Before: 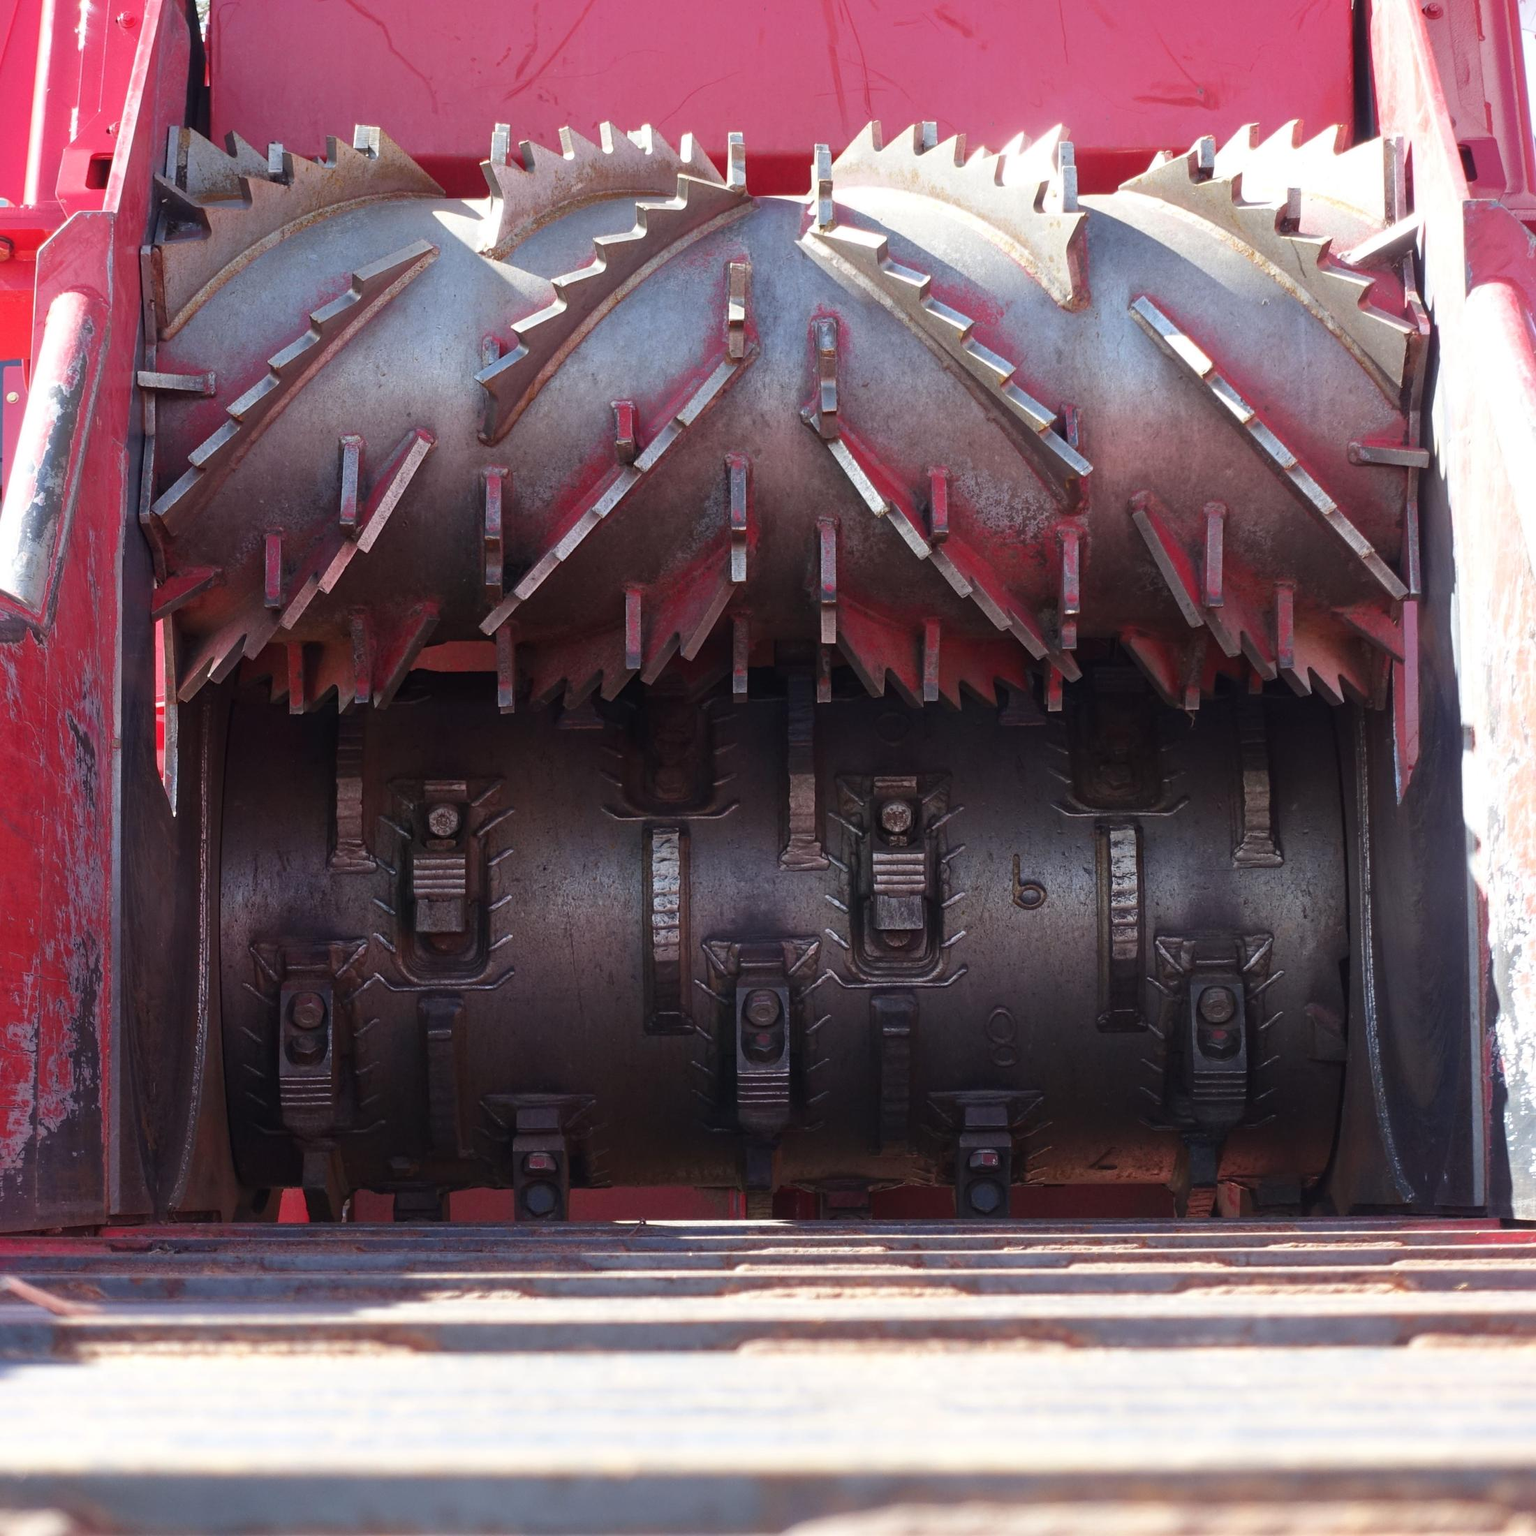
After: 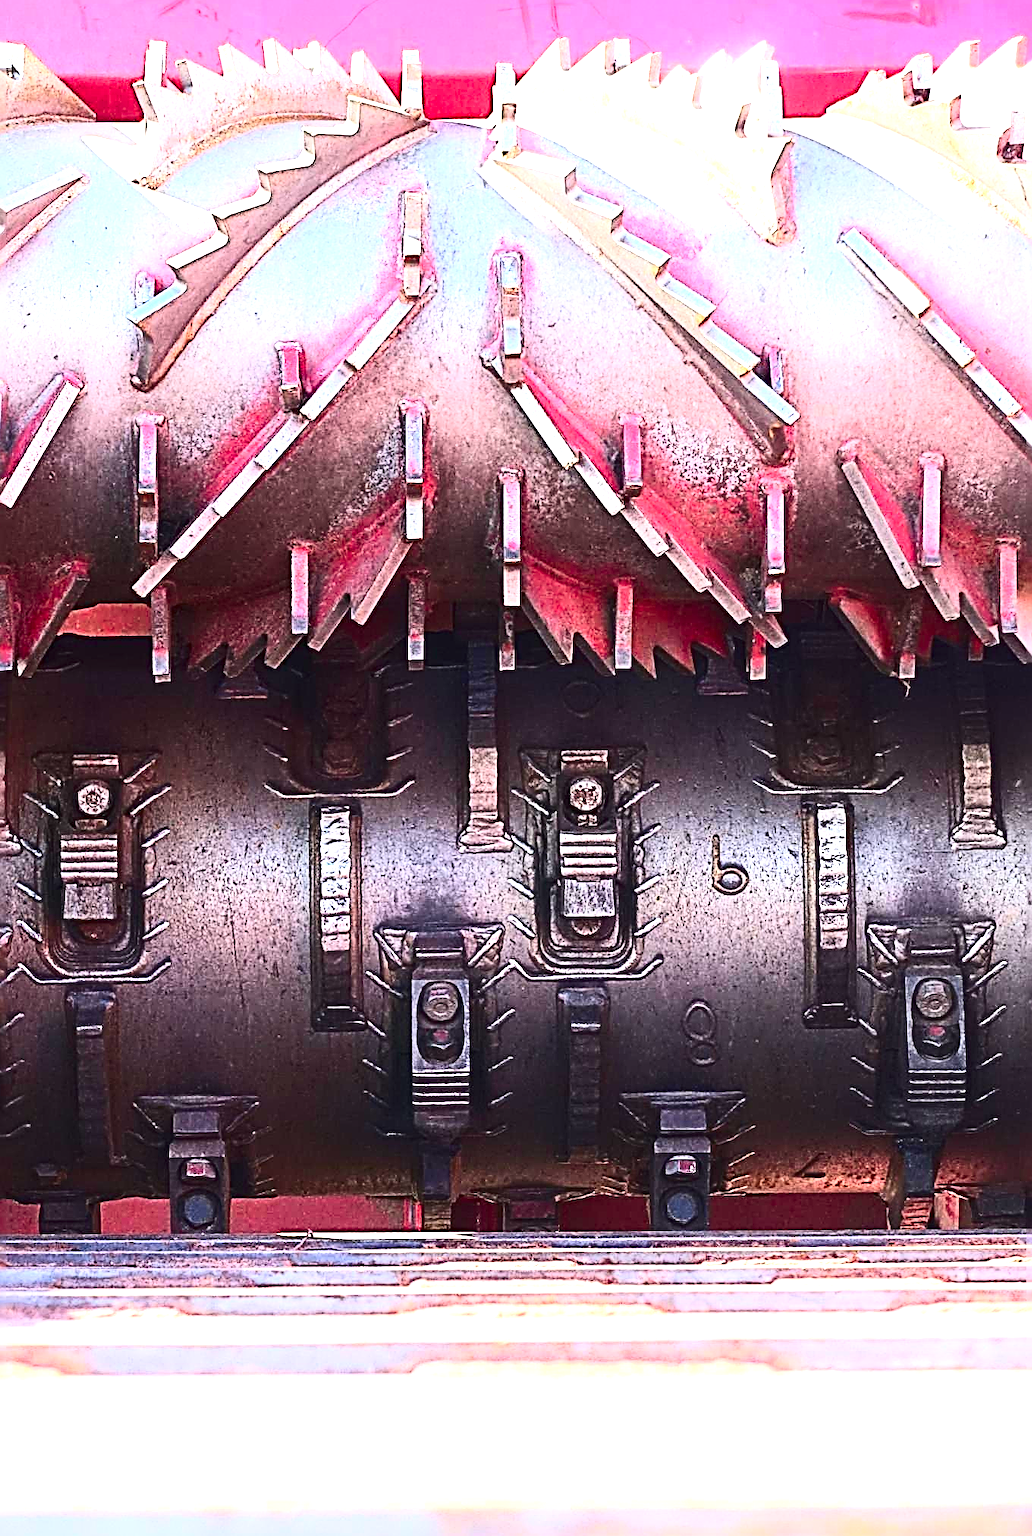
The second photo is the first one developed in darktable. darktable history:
sharpen: radius 3.174, amount 1.734
contrast brightness saturation: contrast 0.408, brightness 0.044, saturation 0.263
crop and rotate: left 23.279%, top 5.631%, right 14.844%, bottom 2.288%
exposure: exposure 2.003 EV, compensate exposure bias true, compensate highlight preservation false
